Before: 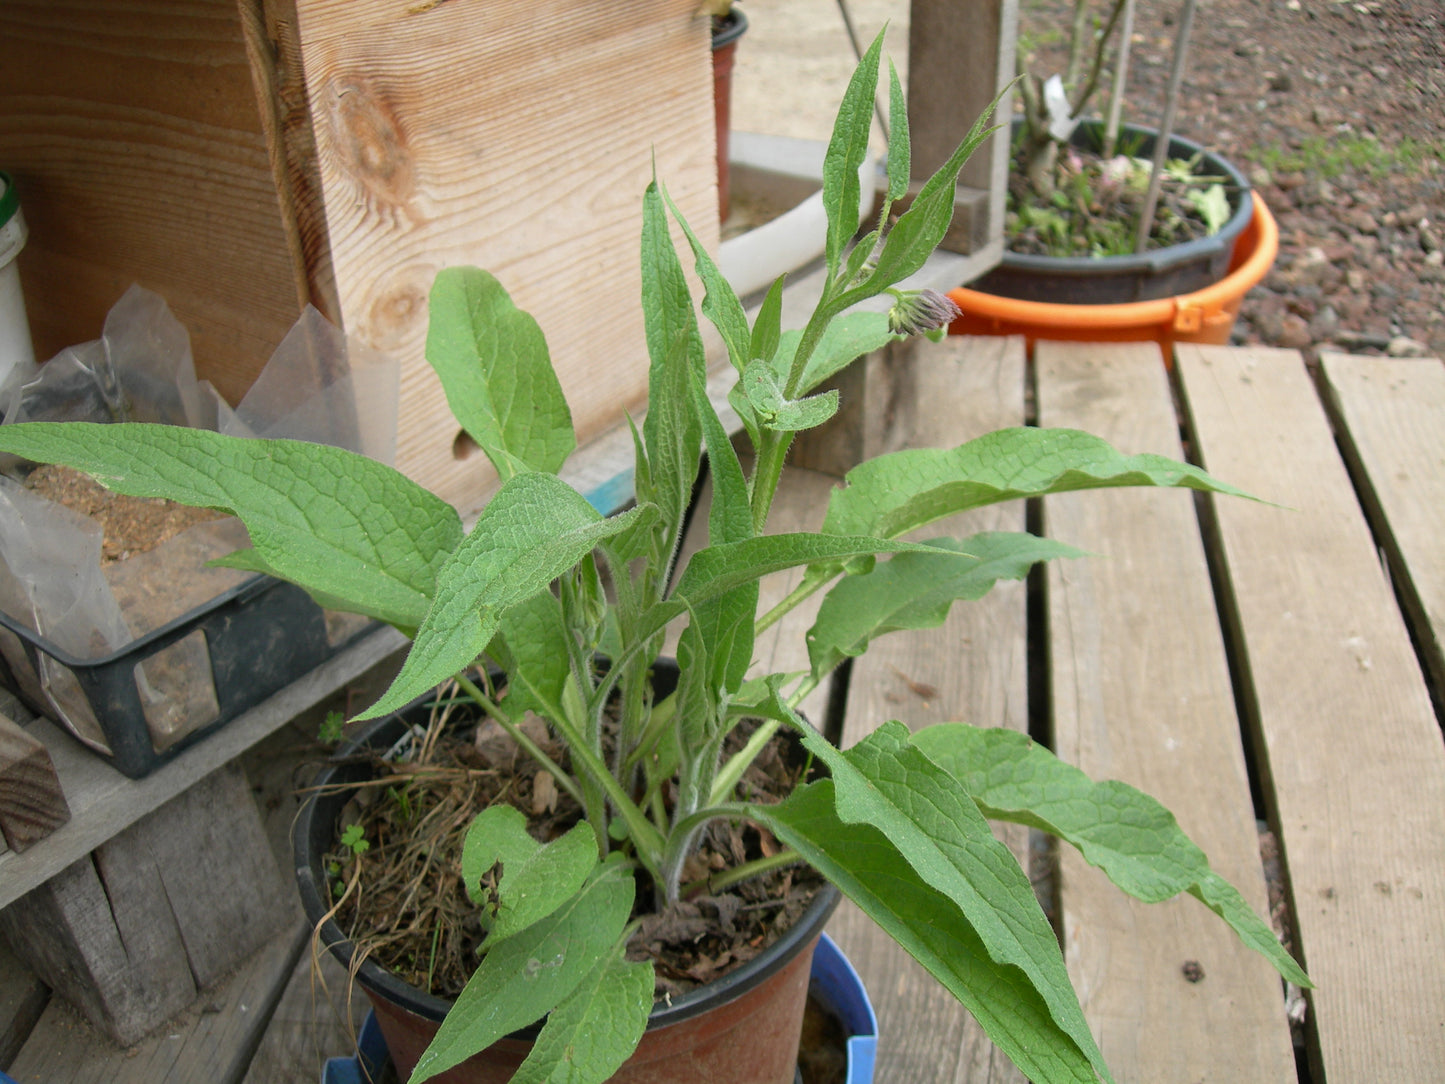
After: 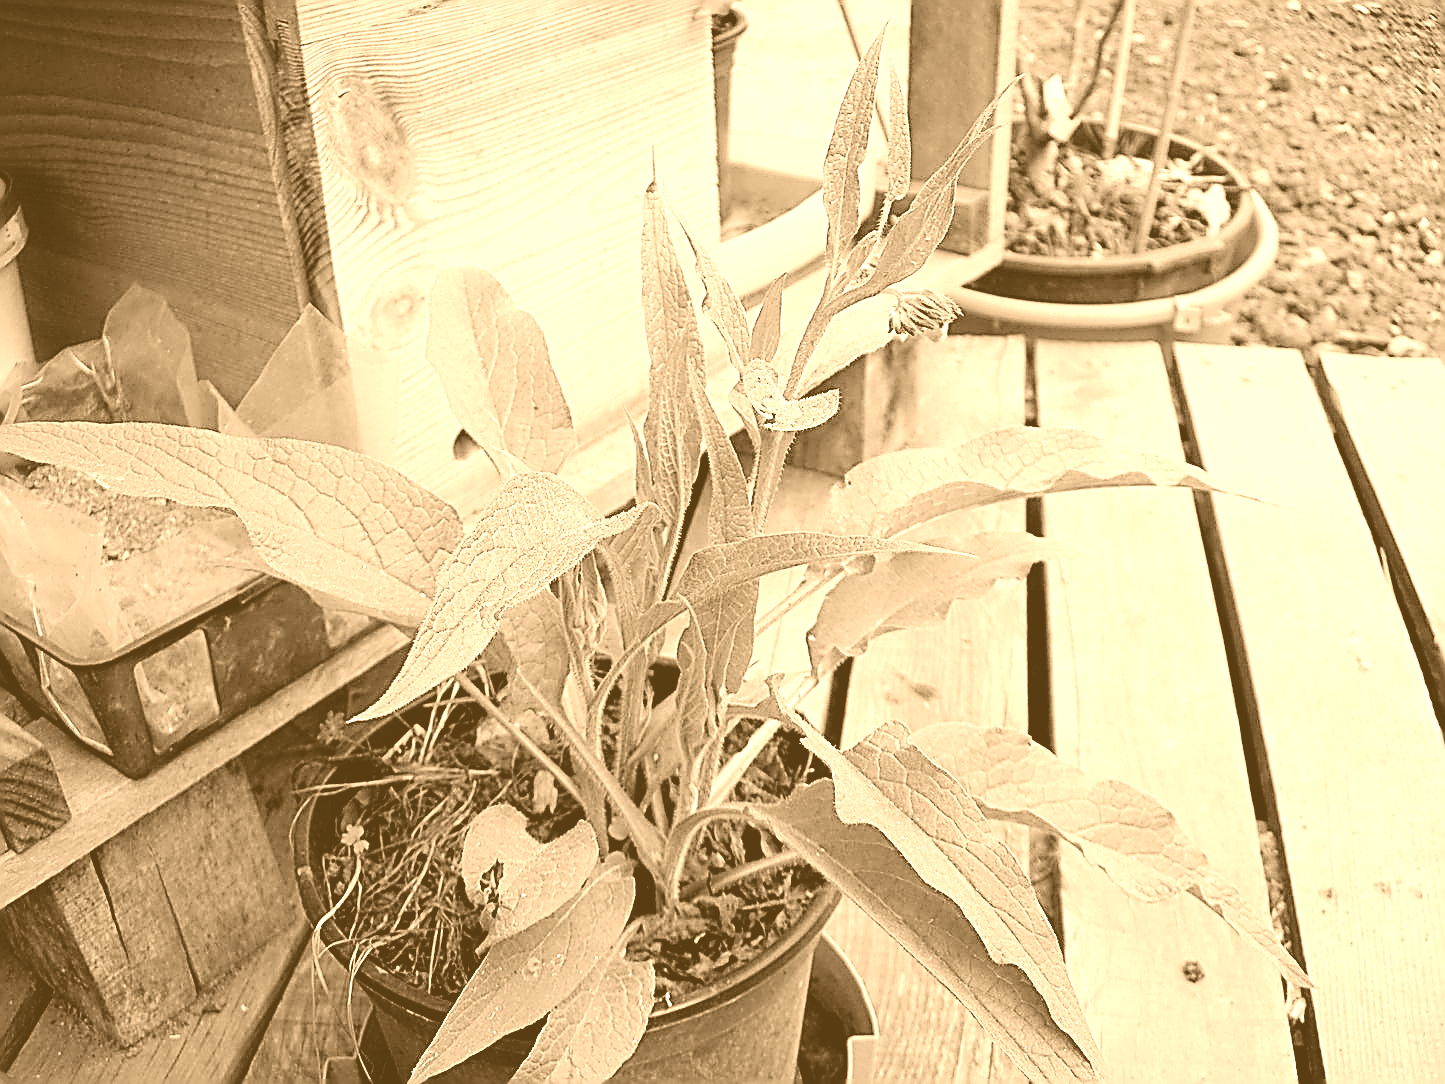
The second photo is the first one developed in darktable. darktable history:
filmic rgb: black relative exposure -7.65 EV, white relative exposure 4.56 EV, hardness 3.61, color science v6 (2022)
sharpen: amount 2
color balance rgb: global offset › luminance -0.51%, perceptual saturation grading › global saturation 27.53%, perceptual saturation grading › highlights -25%, perceptual saturation grading › shadows 25%, perceptual brilliance grading › highlights 6.62%, perceptual brilliance grading › mid-tones 17.07%, perceptual brilliance grading › shadows -5.23%
colorize: hue 28.8°, source mix 100%
